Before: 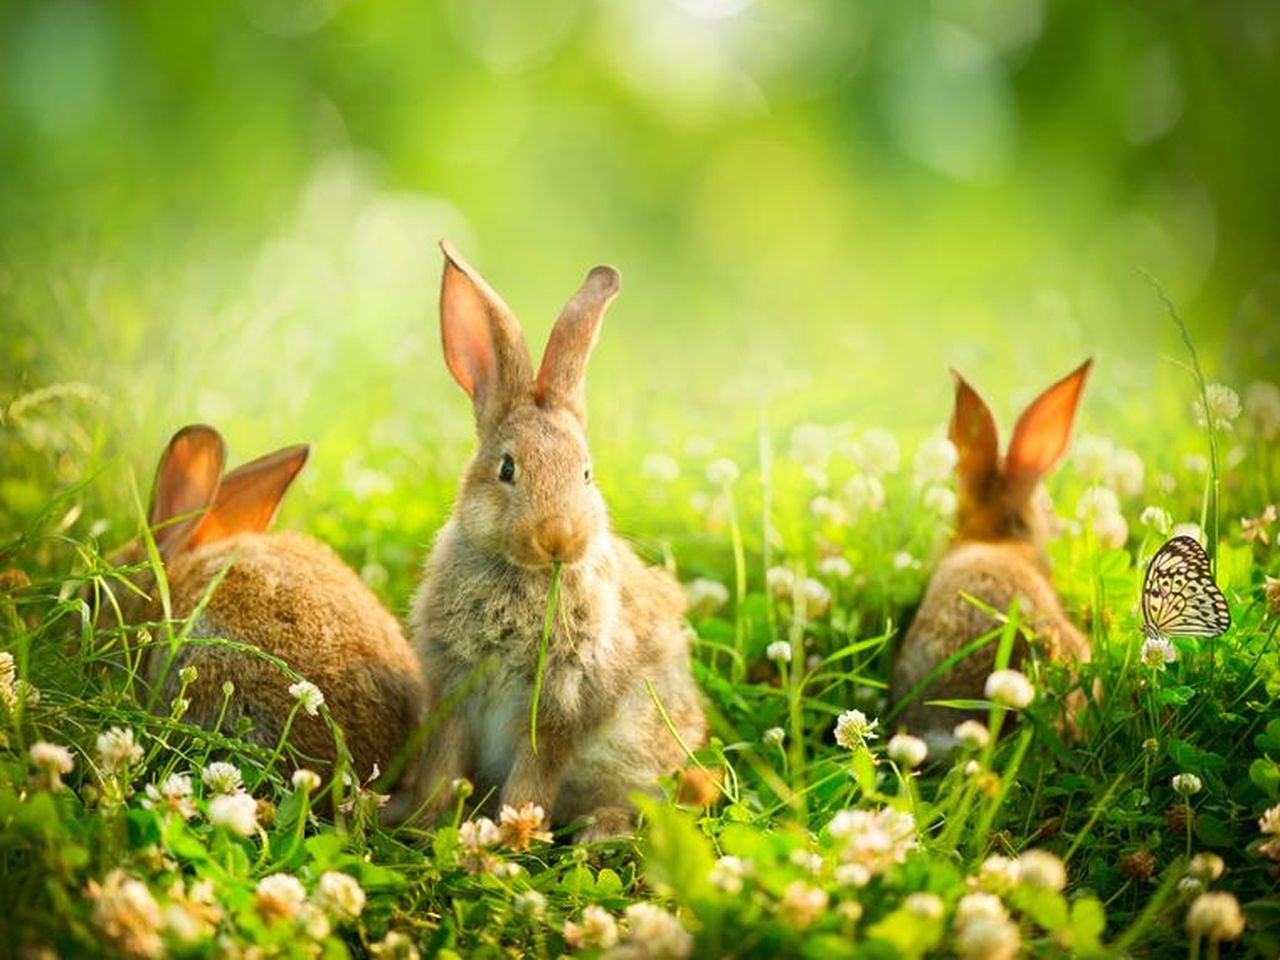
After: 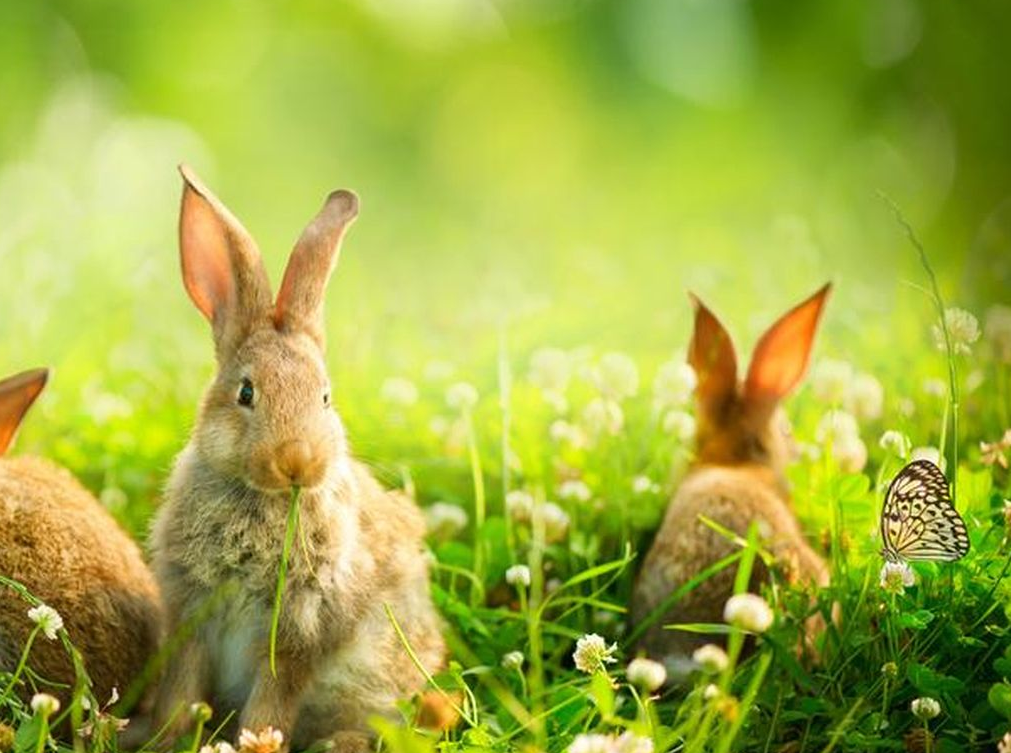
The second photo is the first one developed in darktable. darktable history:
crop and rotate: left 20.466%, top 7.957%, right 0.487%, bottom 13.564%
